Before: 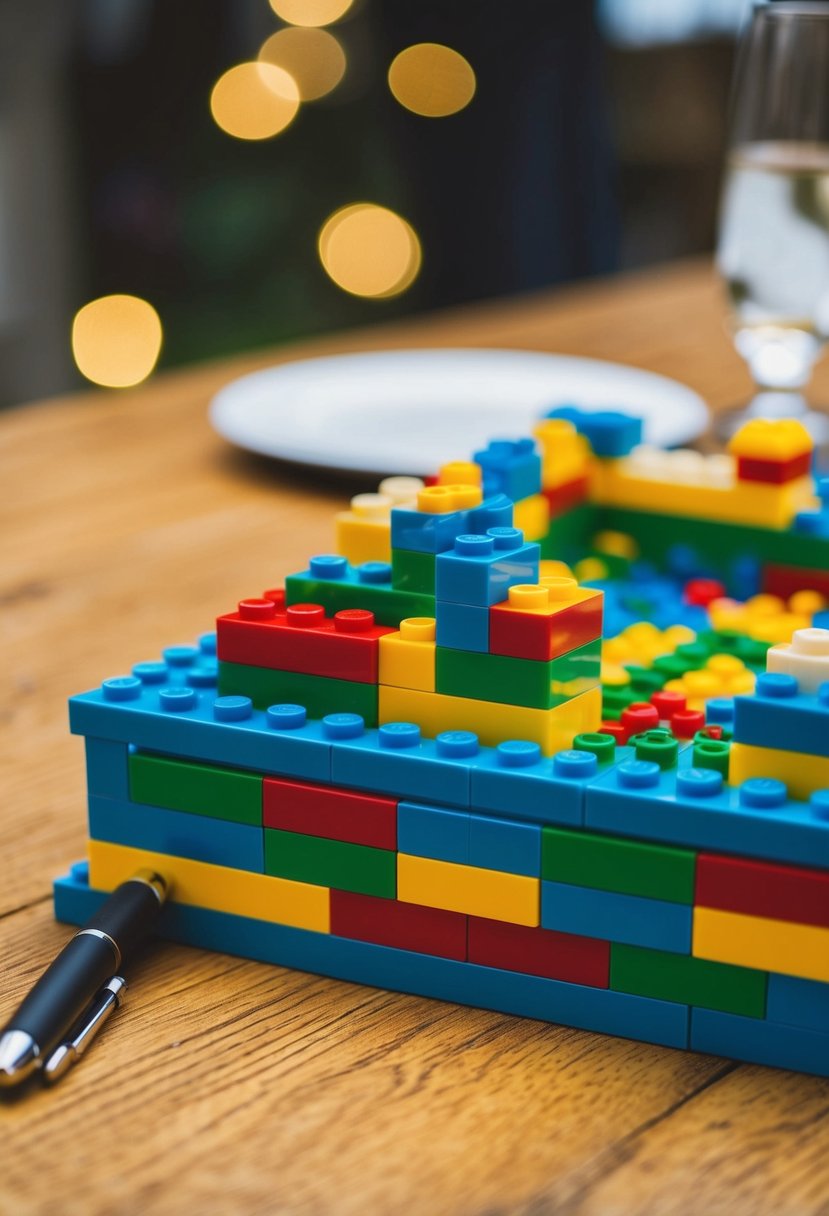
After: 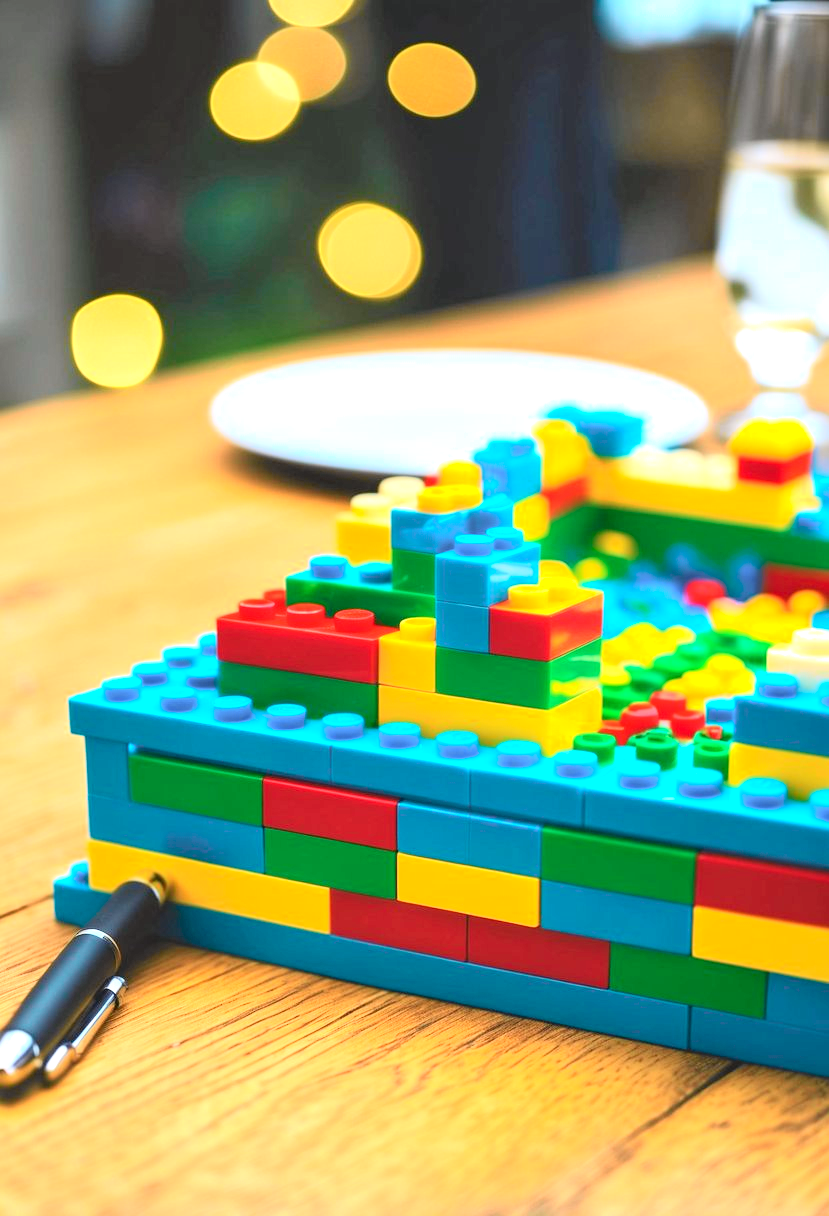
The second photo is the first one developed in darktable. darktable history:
tone curve: curves: ch0 [(0, 0.022) (0.114, 0.088) (0.282, 0.316) (0.446, 0.511) (0.613, 0.693) (0.786, 0.843) (0.999, 0.949)]; ch1 [(0, 0) (0.395, 0.343) (0.463, 0.427) (0.486, 0.474) (0.503, 0.5) (0.535, 0.522) (0.555, 0.566) (0.594, 0.614) (0.755, 0.793) (1, 1)]; ch2 [(0, 0) (0.369, 0.388) (0.449, 0.431) (0.501, 0.5) (0.528, 0.517) (0.561, 0.59) (0.612, 0.646) (0.697, 0.721) (1, 1)], color space Lab, independent channels, preserve colors none
exposure: exposure 1.25 EV, compensate exposure bias true, compensate highlight preservation false
